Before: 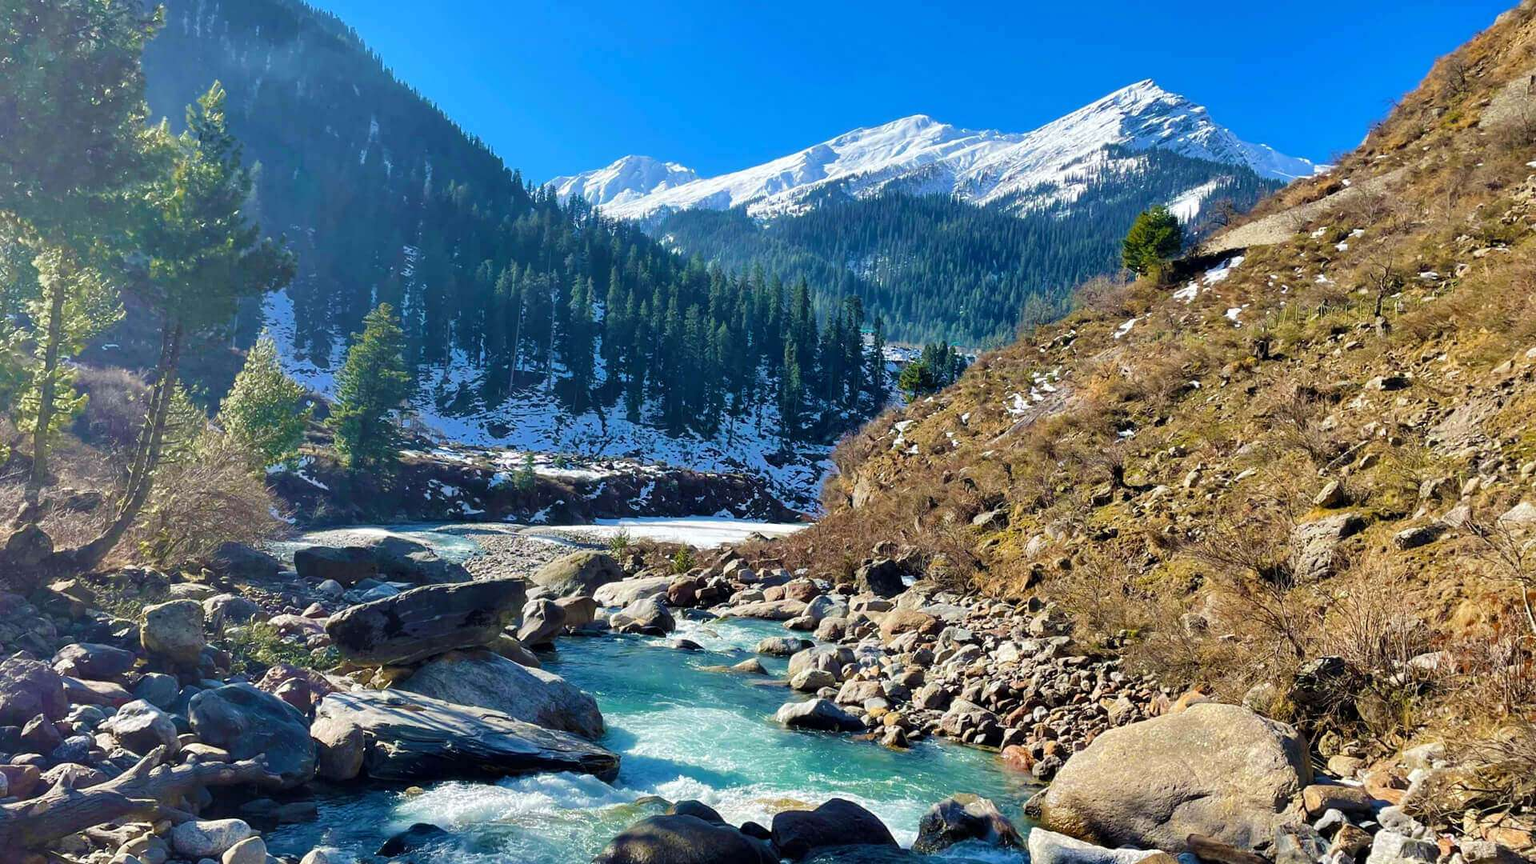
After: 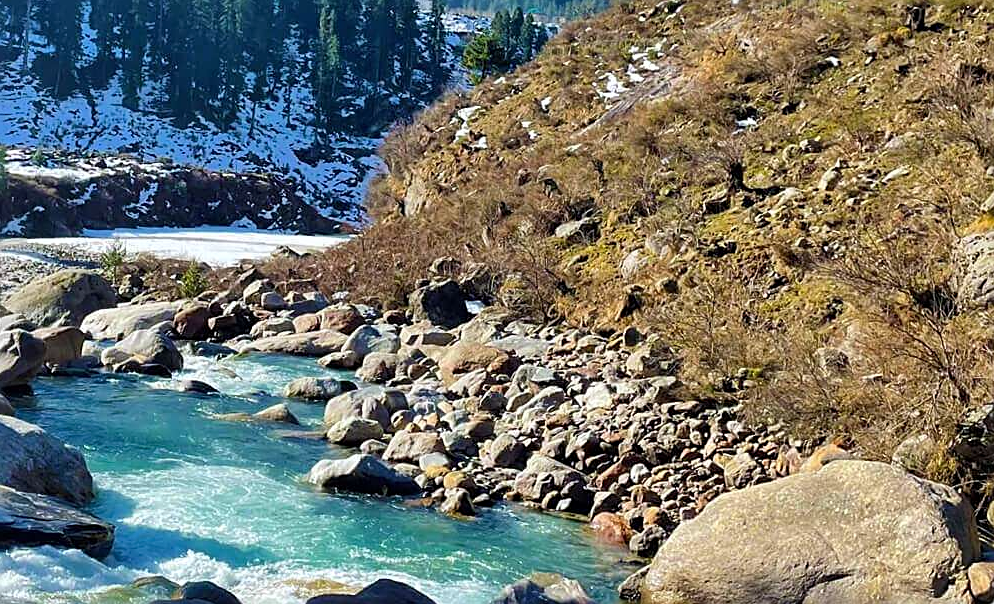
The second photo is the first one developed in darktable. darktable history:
sharpen: on, module defaults
white balance: red 0.988, blue 1.017
rgb levels: preserve colors max RGB
crop: left 34.479%, top 38.822%, right 13.718%, bottom 5.172%
shadows and highlights: radius 108.52, shadows 44.07, highlights -67.8, low approximation 0.01, soften with gaussian
